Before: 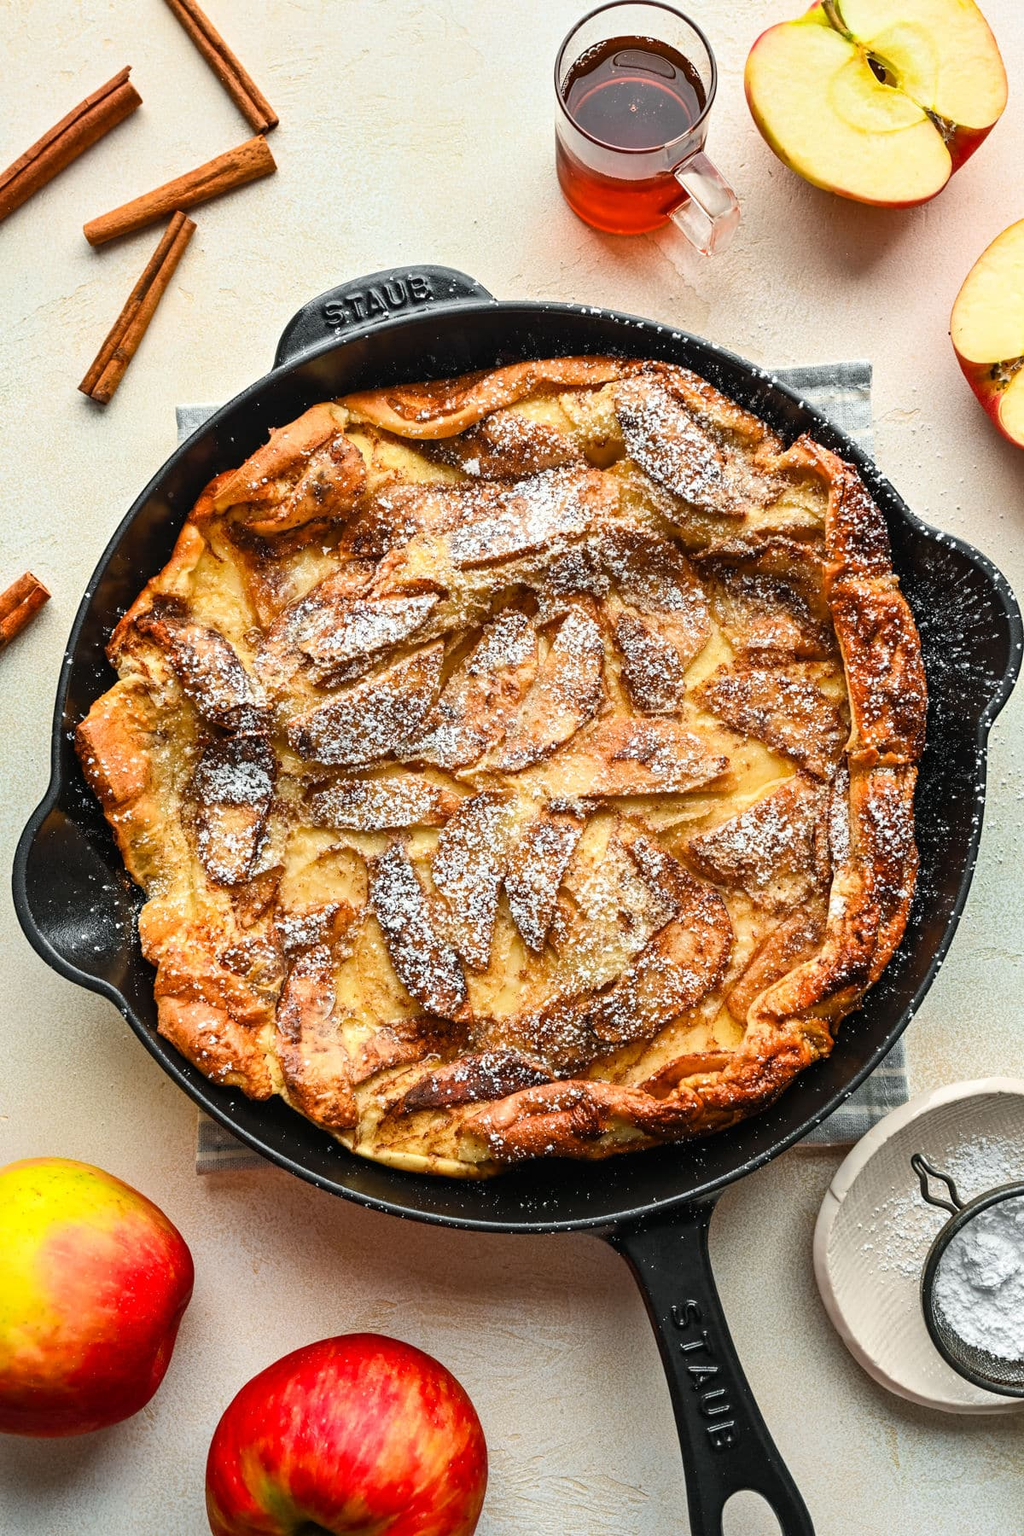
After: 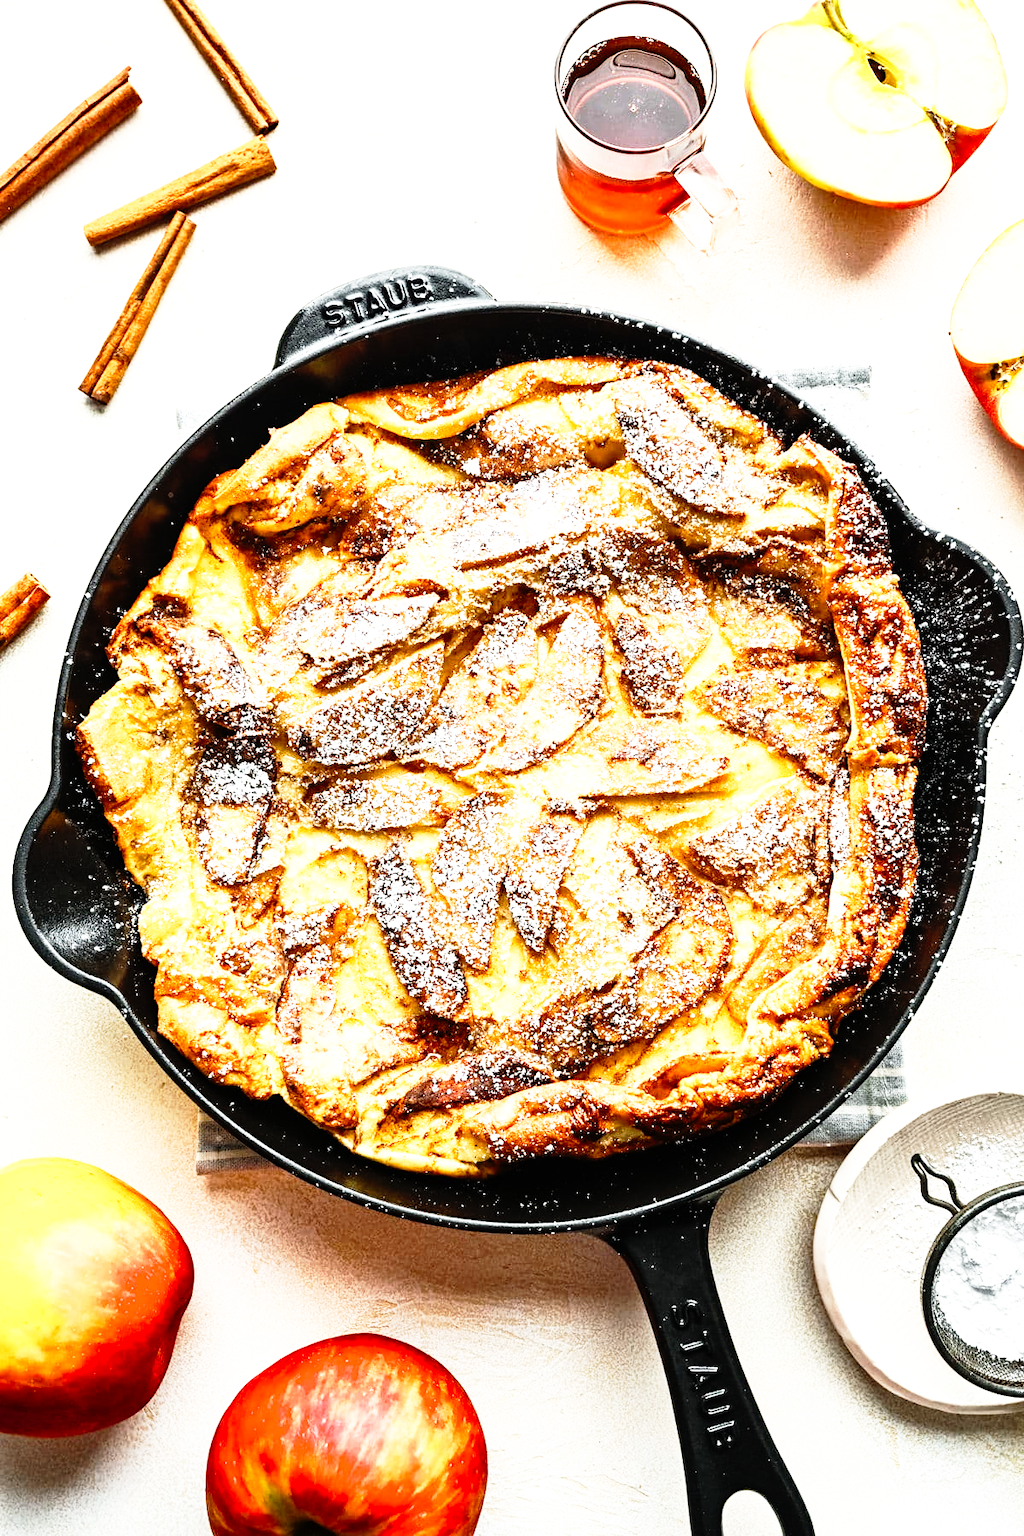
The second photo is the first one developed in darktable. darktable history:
tone equalizer: -8 EV -0.75 EV, -7 EV -0.7 EV, -6 EV -0.6 EV, -5 EV -0.4 EV, -3 EV 0.4 EV, -2 EV 0.6 EV, -1 EV 0.7 EV, +0 EV 0.75 EV, edges refinement/feathering 500, mask exposure compensation -1.57 EV, preserve details no
base curve: curves: ch0 [(0, 0) (0.012, 0.01) (0.073, 0.168) (0.31, 0.711) (0.645, 0.957) (1, 1)], preserve colors none
